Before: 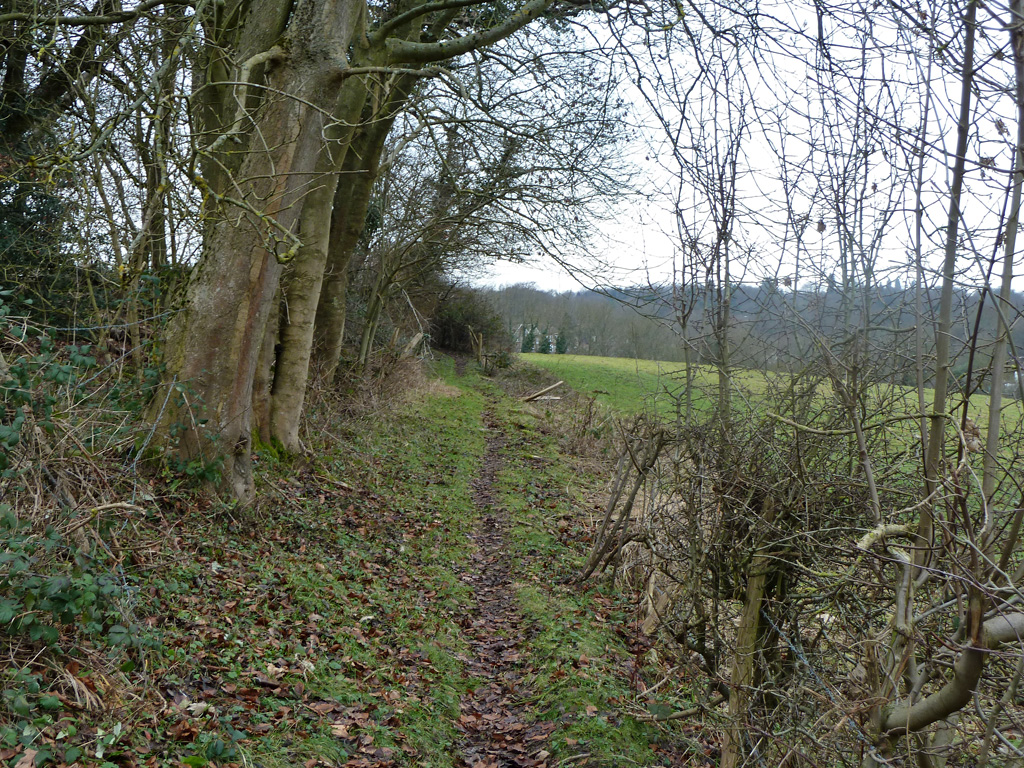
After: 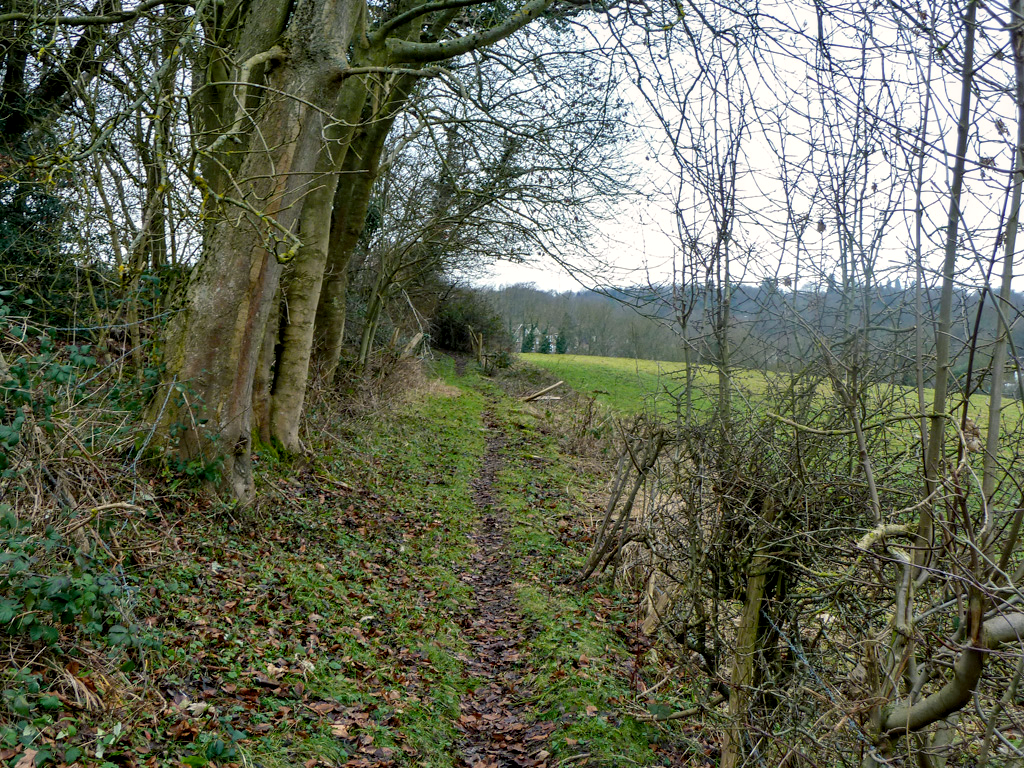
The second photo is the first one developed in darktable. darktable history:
color balance rgb: shadows lift › chroma 2%, shadows lift › hue 217.2°, power › hue 60°, highlights gain › chroma 1%, highlights gain › hue 69.6°, global offset › luminance -0.5%, perceptual saturation grading › global saturation 15%, global vibrance 15%
local contrast: on, module defaults
